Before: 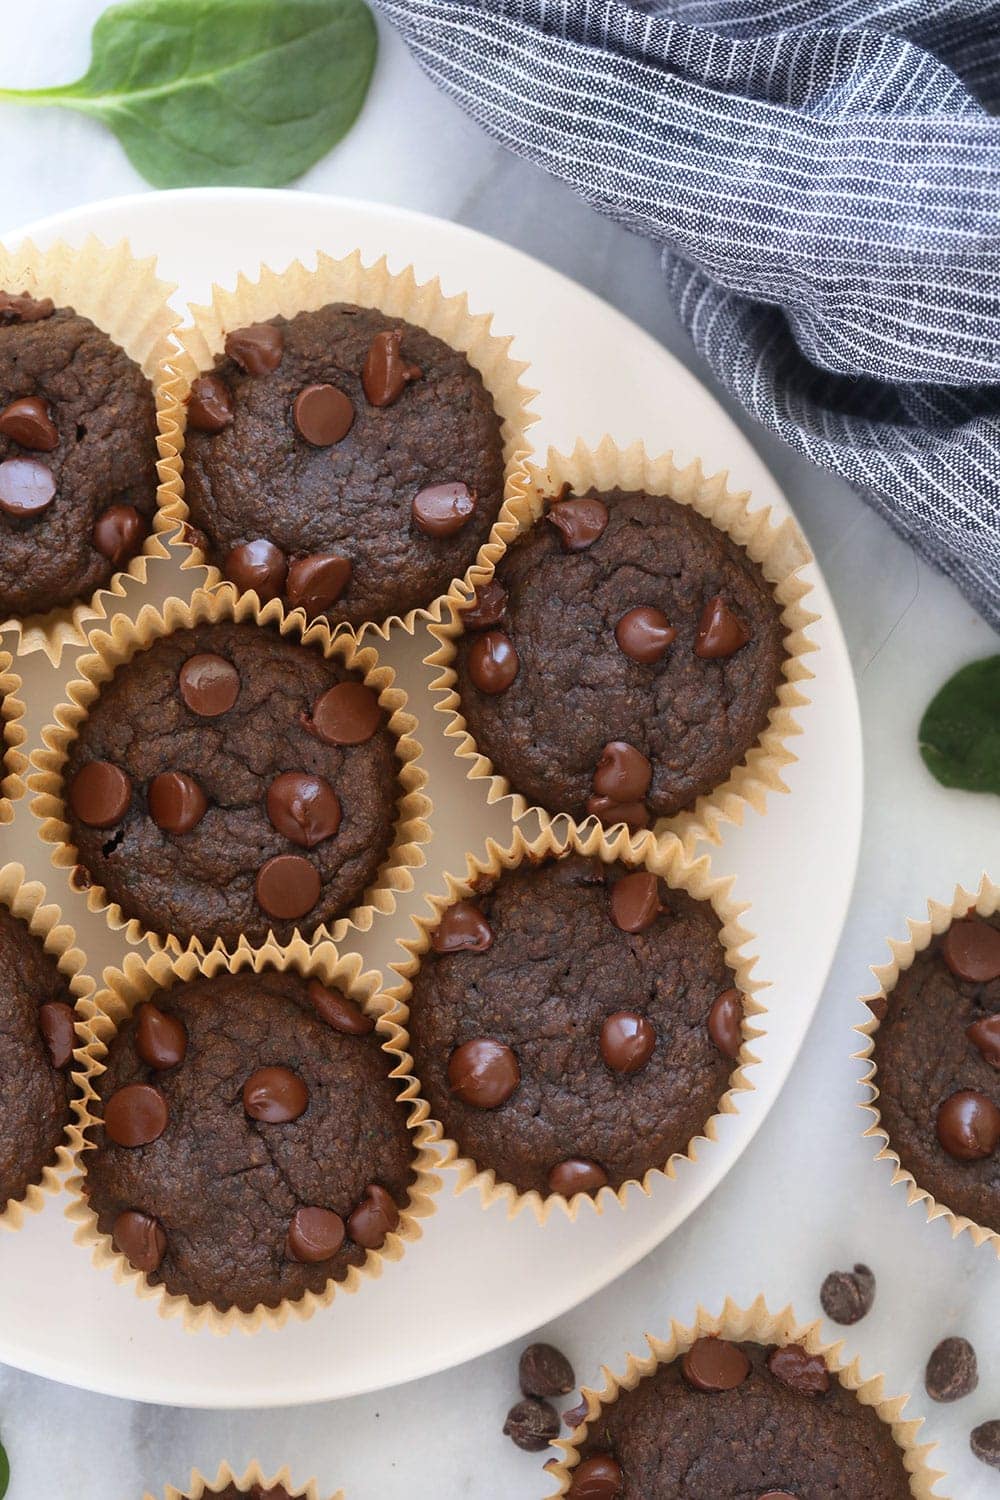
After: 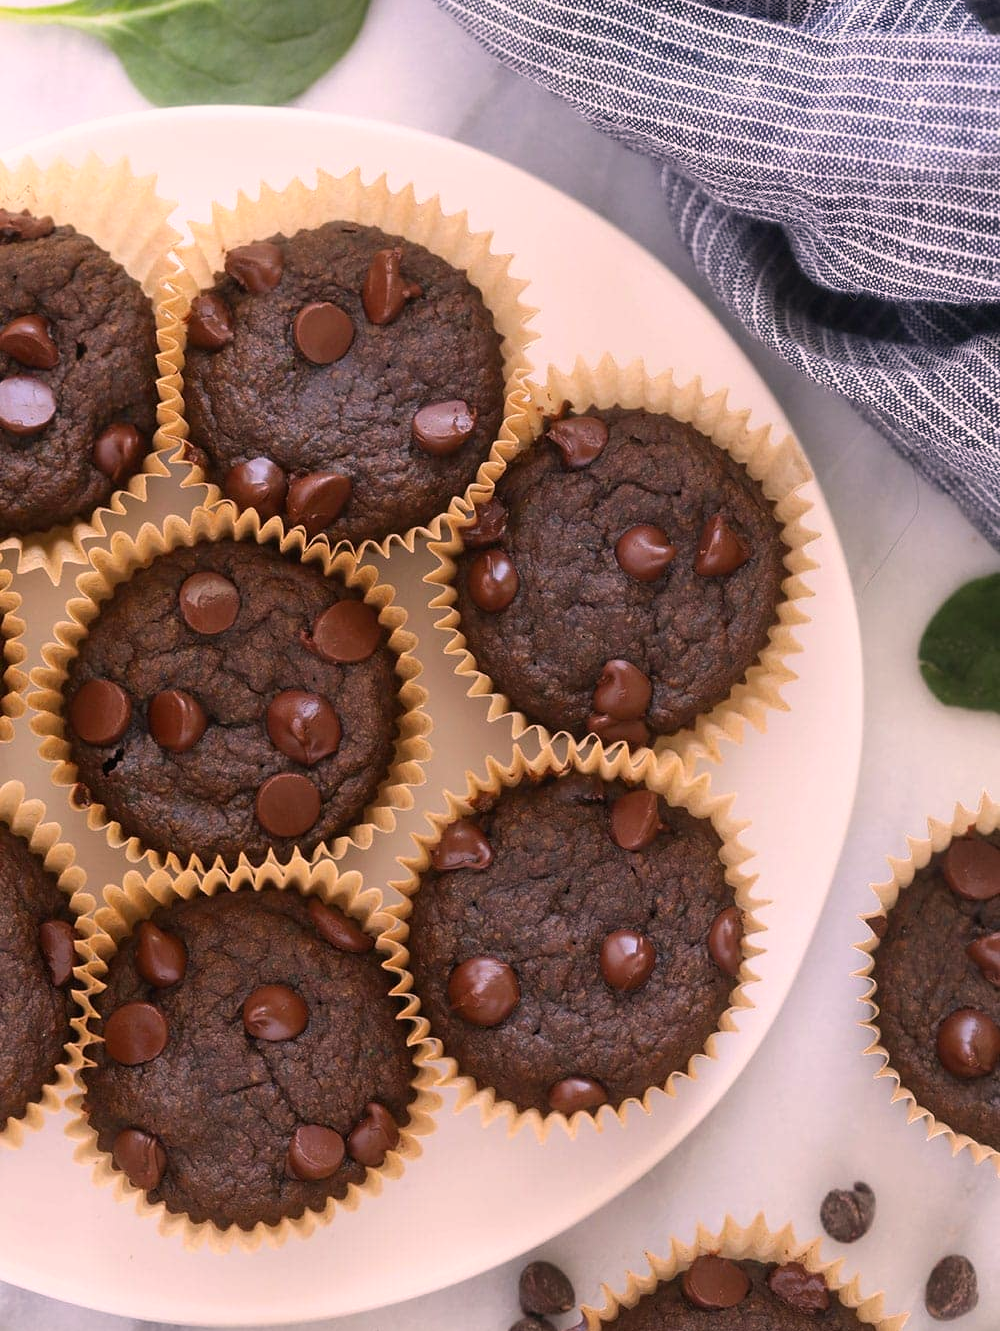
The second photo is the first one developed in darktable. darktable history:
color correction: highlights a* 12.54, highlights b* 5.54
crop and rotate: top 5.533%, bottom 5.704%
